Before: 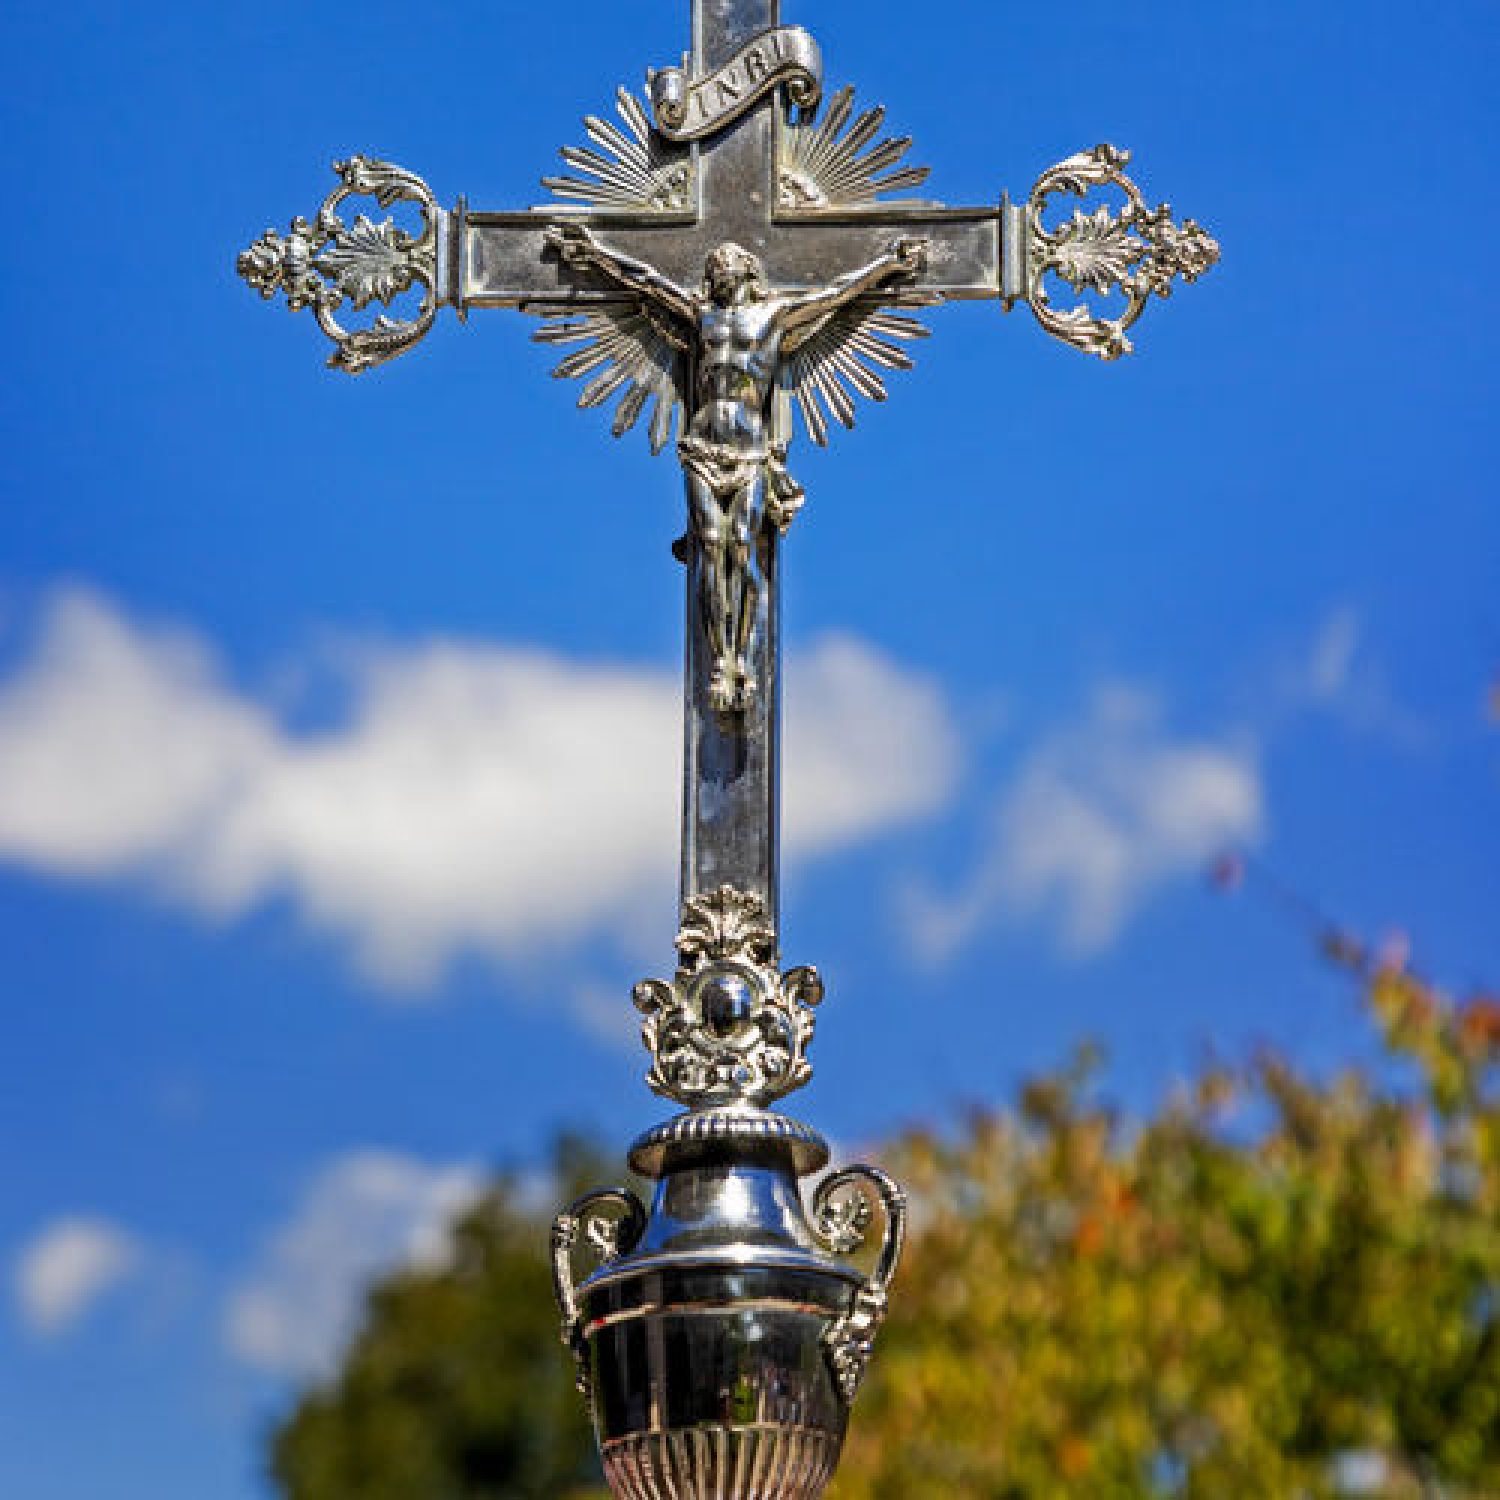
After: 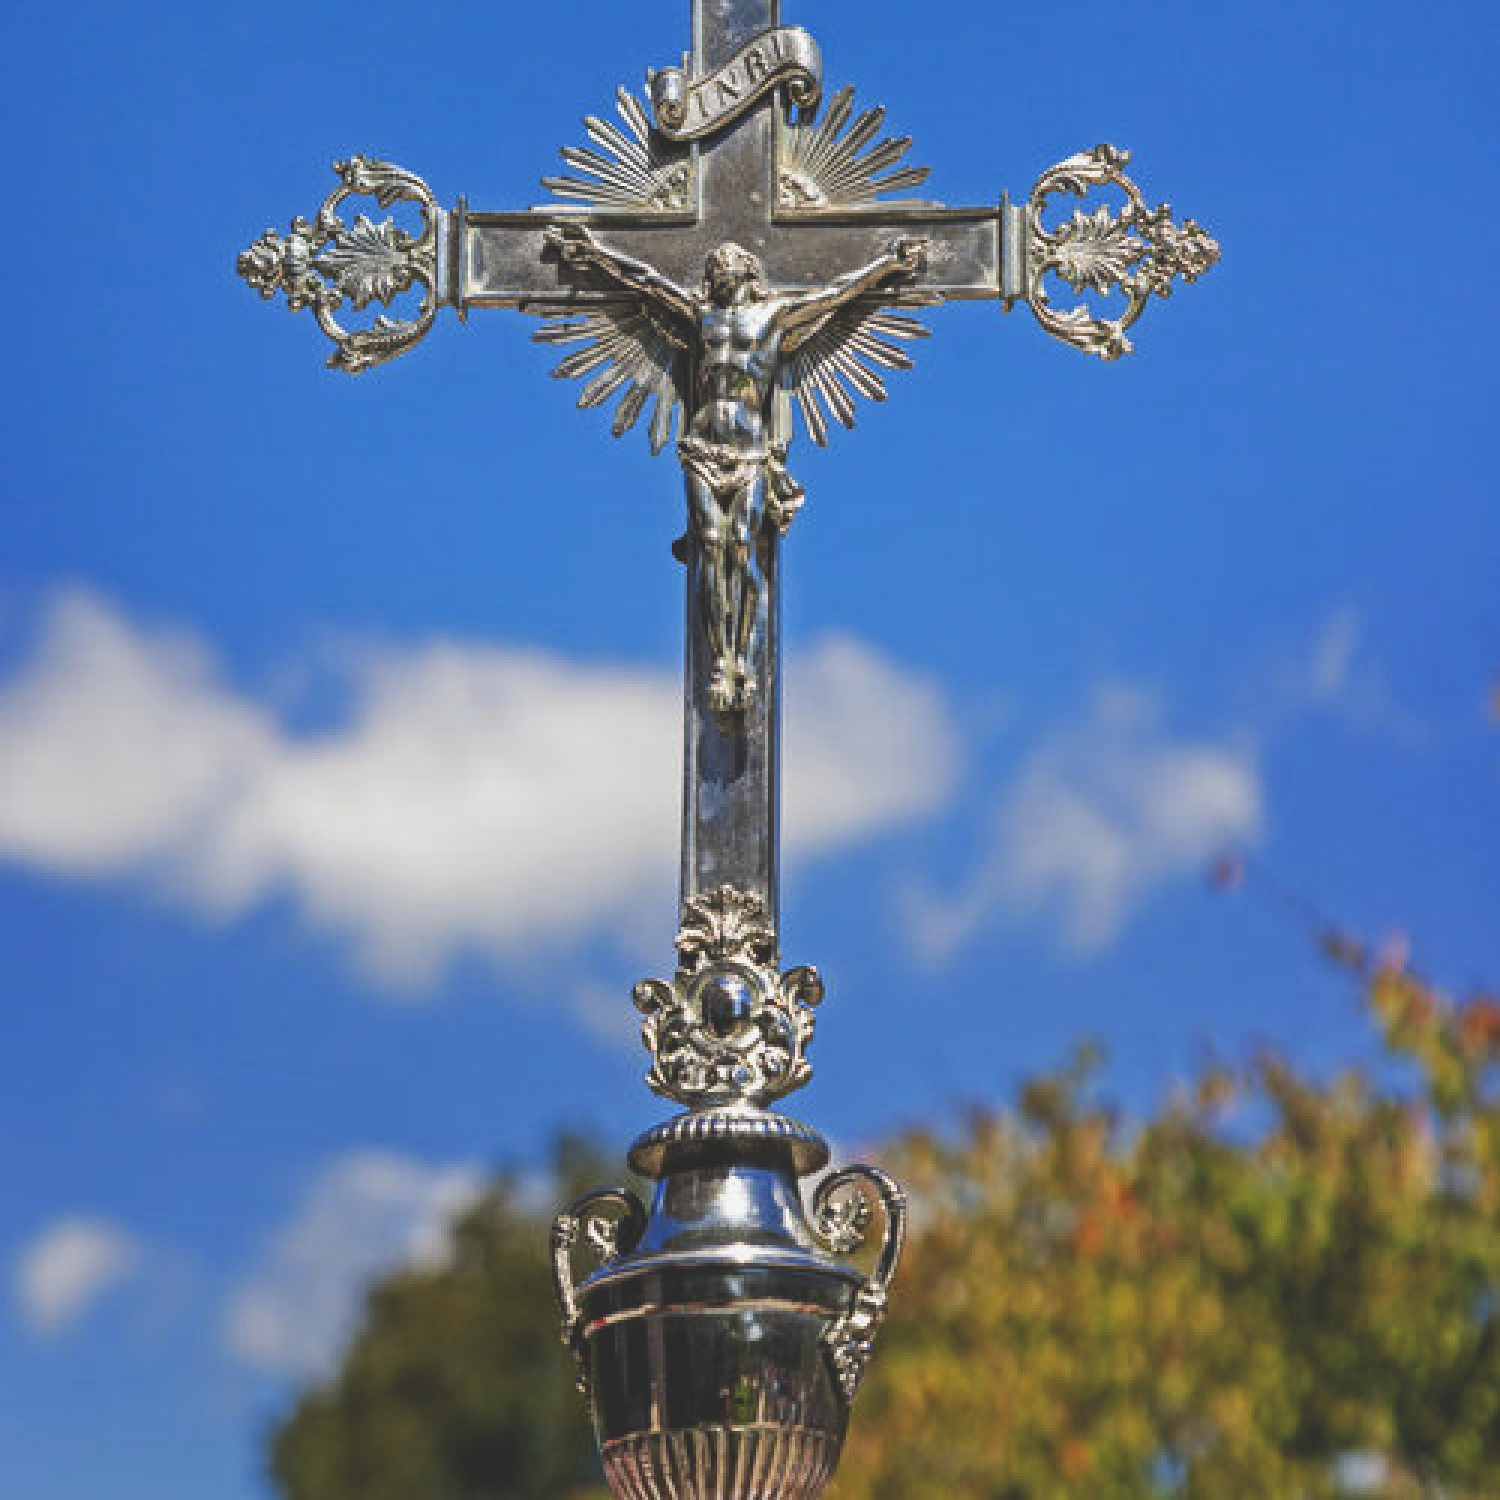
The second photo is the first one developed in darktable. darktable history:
exposure: black level correction -0.026, exposure -0.117 EV, compensate exposure bias true, compensate highlight preservation false
